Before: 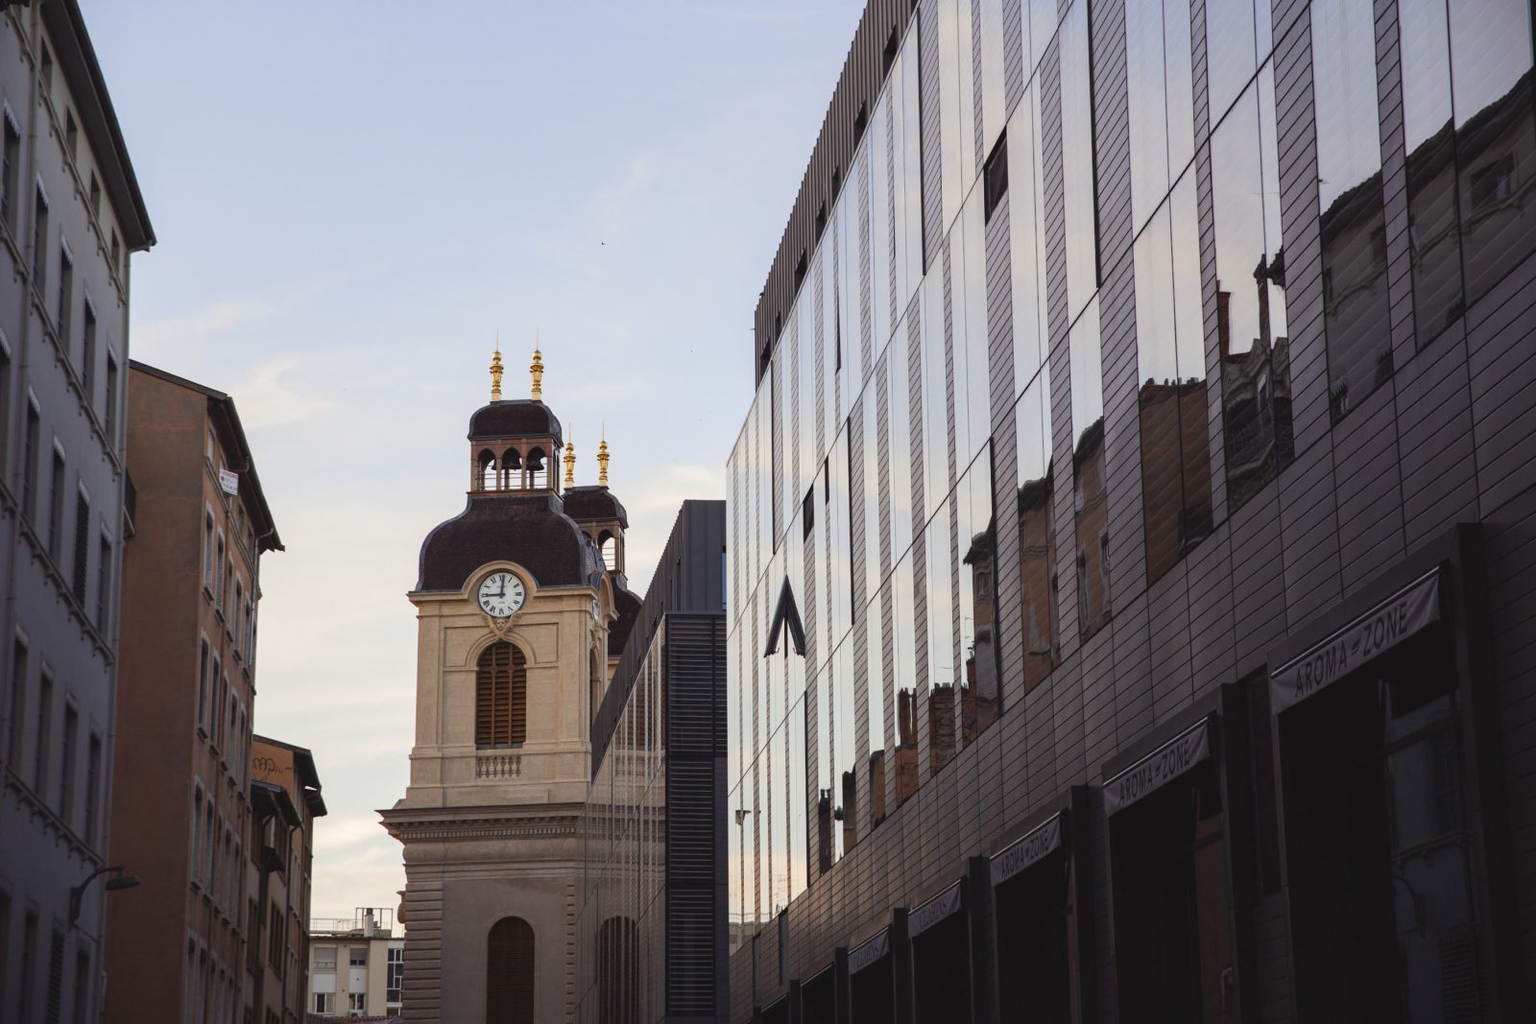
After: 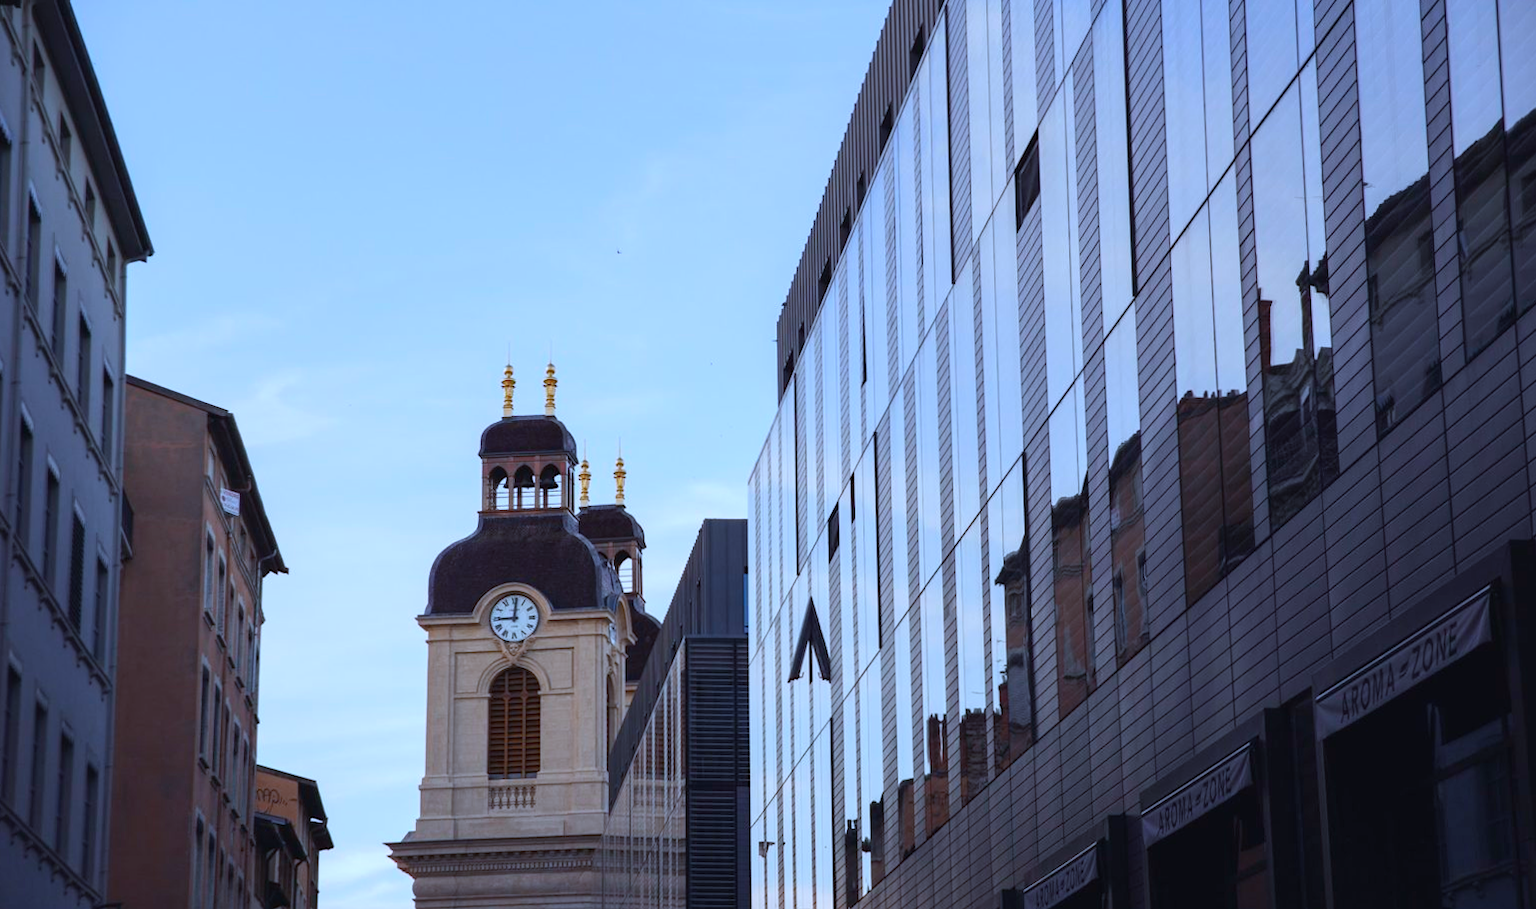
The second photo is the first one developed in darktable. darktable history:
crop and rotate: angle 0.2°, left 0.275%, right 3.127%, bottom 14.18%
white balance: red 0.871, blue 1.249
